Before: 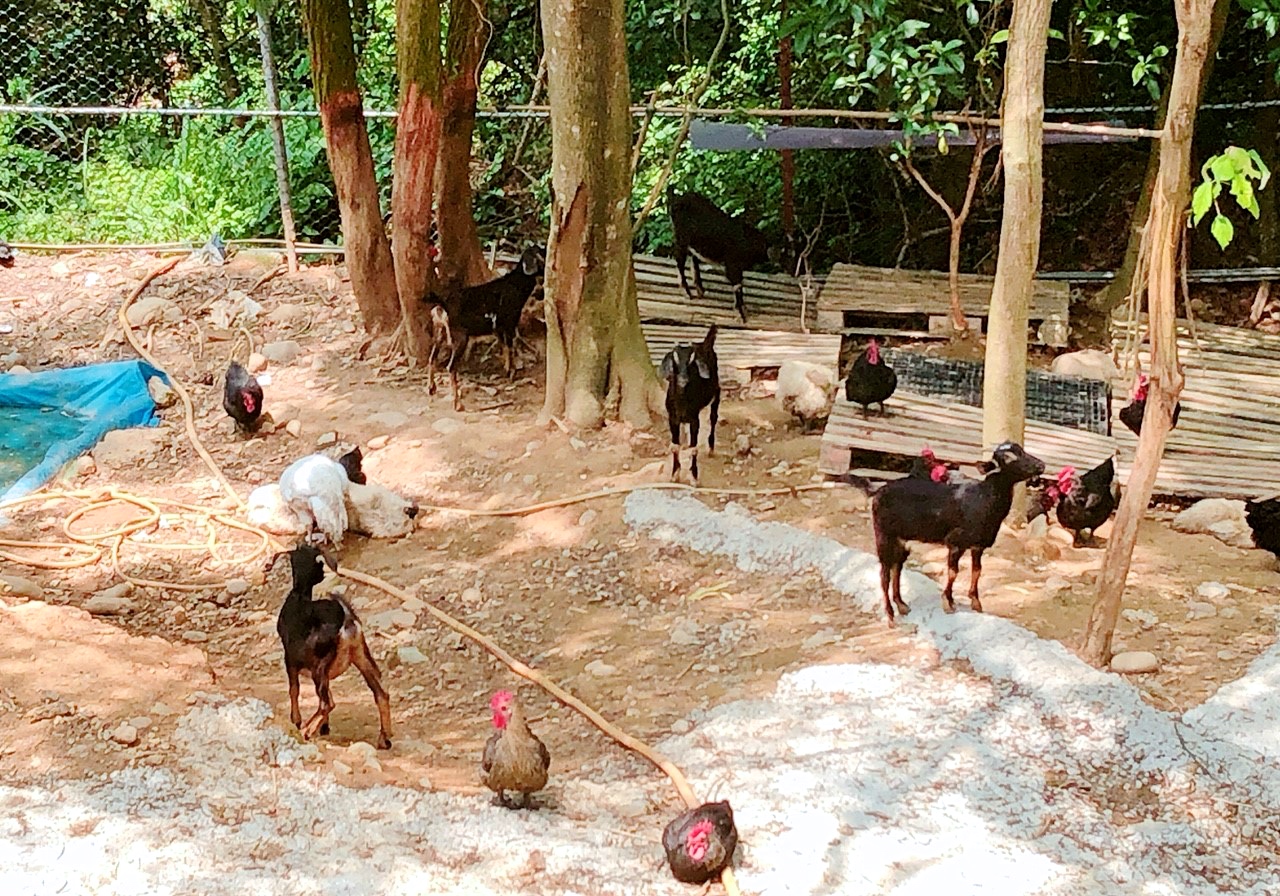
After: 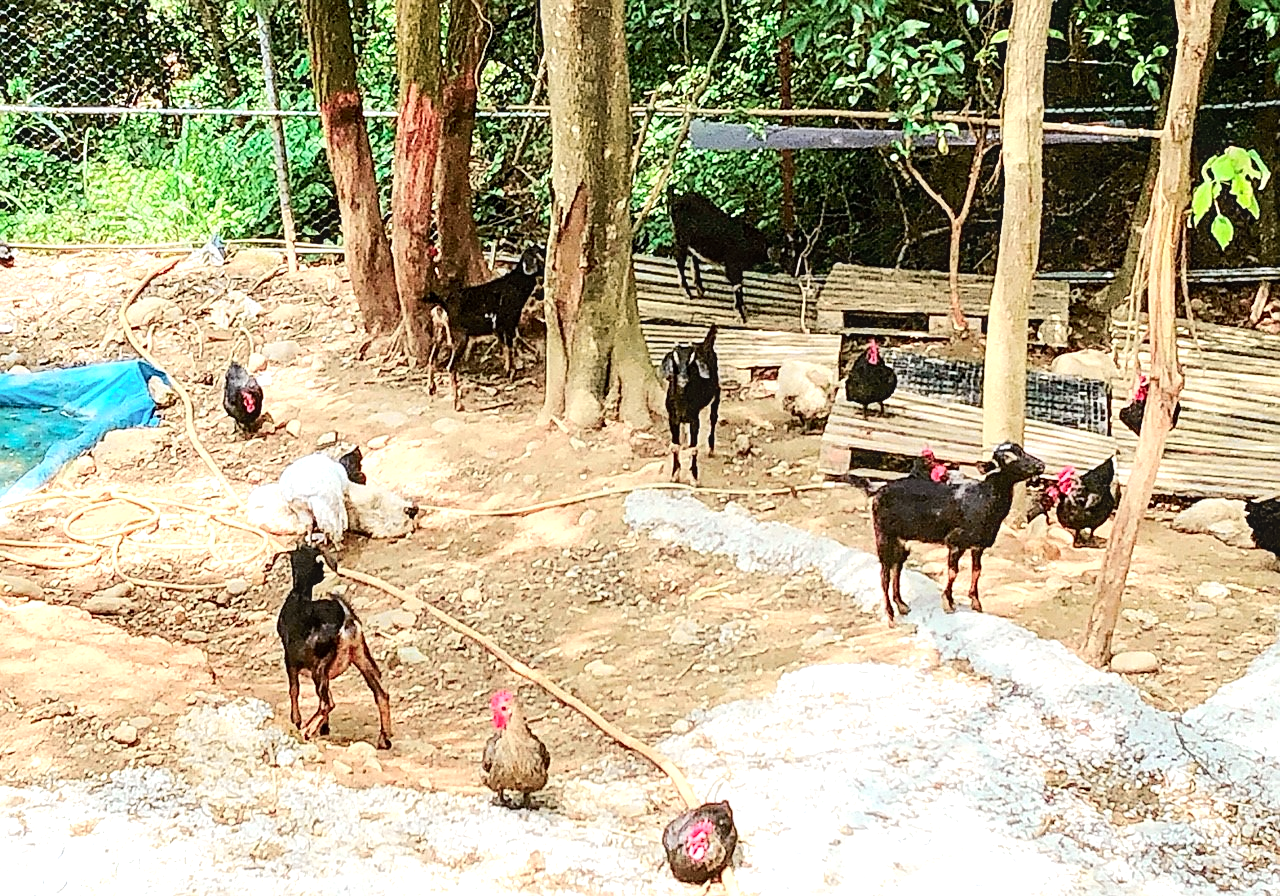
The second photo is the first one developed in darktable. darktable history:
local contrast: detail 130%
exposure: exposure 0.657 EV, compensate highlight preservation false
tone curve: curves: ch0 [(0, 0) (0.078, 0.052) (0.236, 0.22) (0.427, 0.472) (0.508, 0.586) (0.654, 0.742) (0.793, 0.851) (0.994, 0.974)]; ch1 [(0, 0) (0.161, 0.092) (0.35, 0.33) (0.392, 0.392) (0.456, 0.456) (0.505, 0.502) (0.537, 0.518) (0.553, 0.534) (0.602, 0.579) (0.718, 0.718) (1, 1)]; ch2 [(0, 0) (0.346, 0.362) (0.411, 0.412) (0.502, 0.502) (0.531, 0.521) (0.586, 0.59) (0.621, 0.604) (1, 1)], color space Lab, independent channels, preserve colors none
sharpen: on, module defaults
